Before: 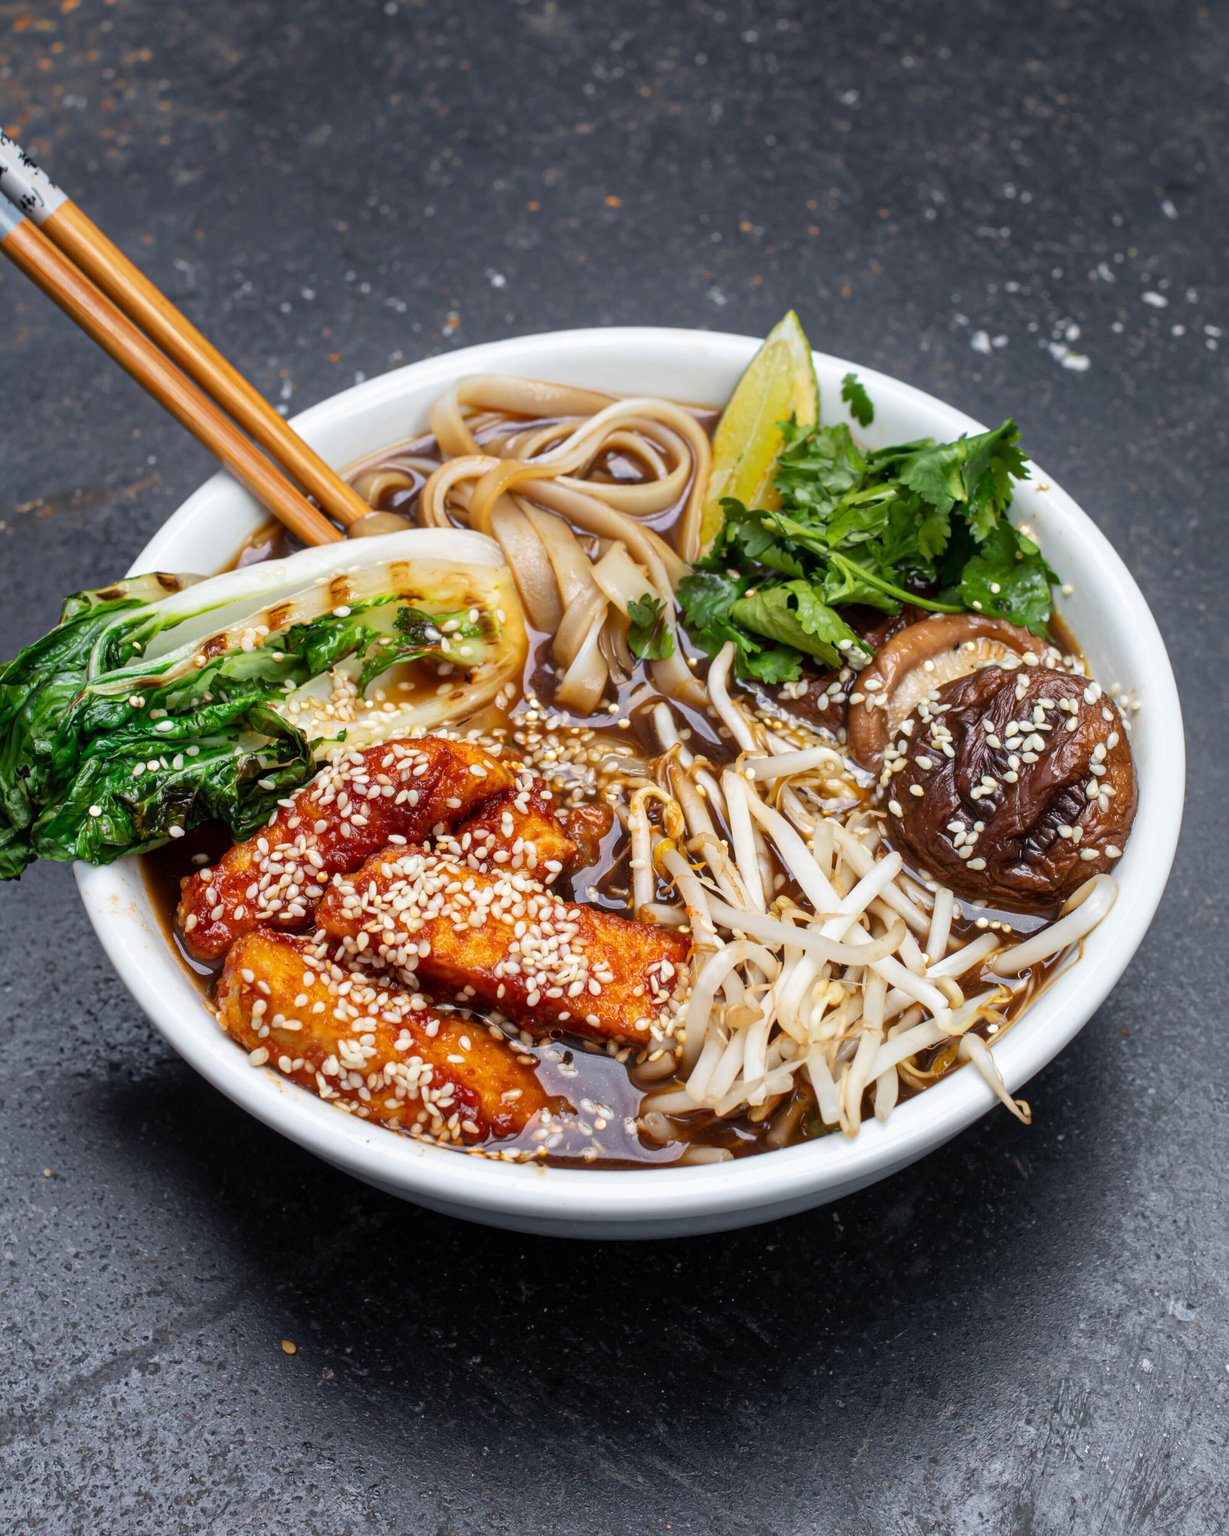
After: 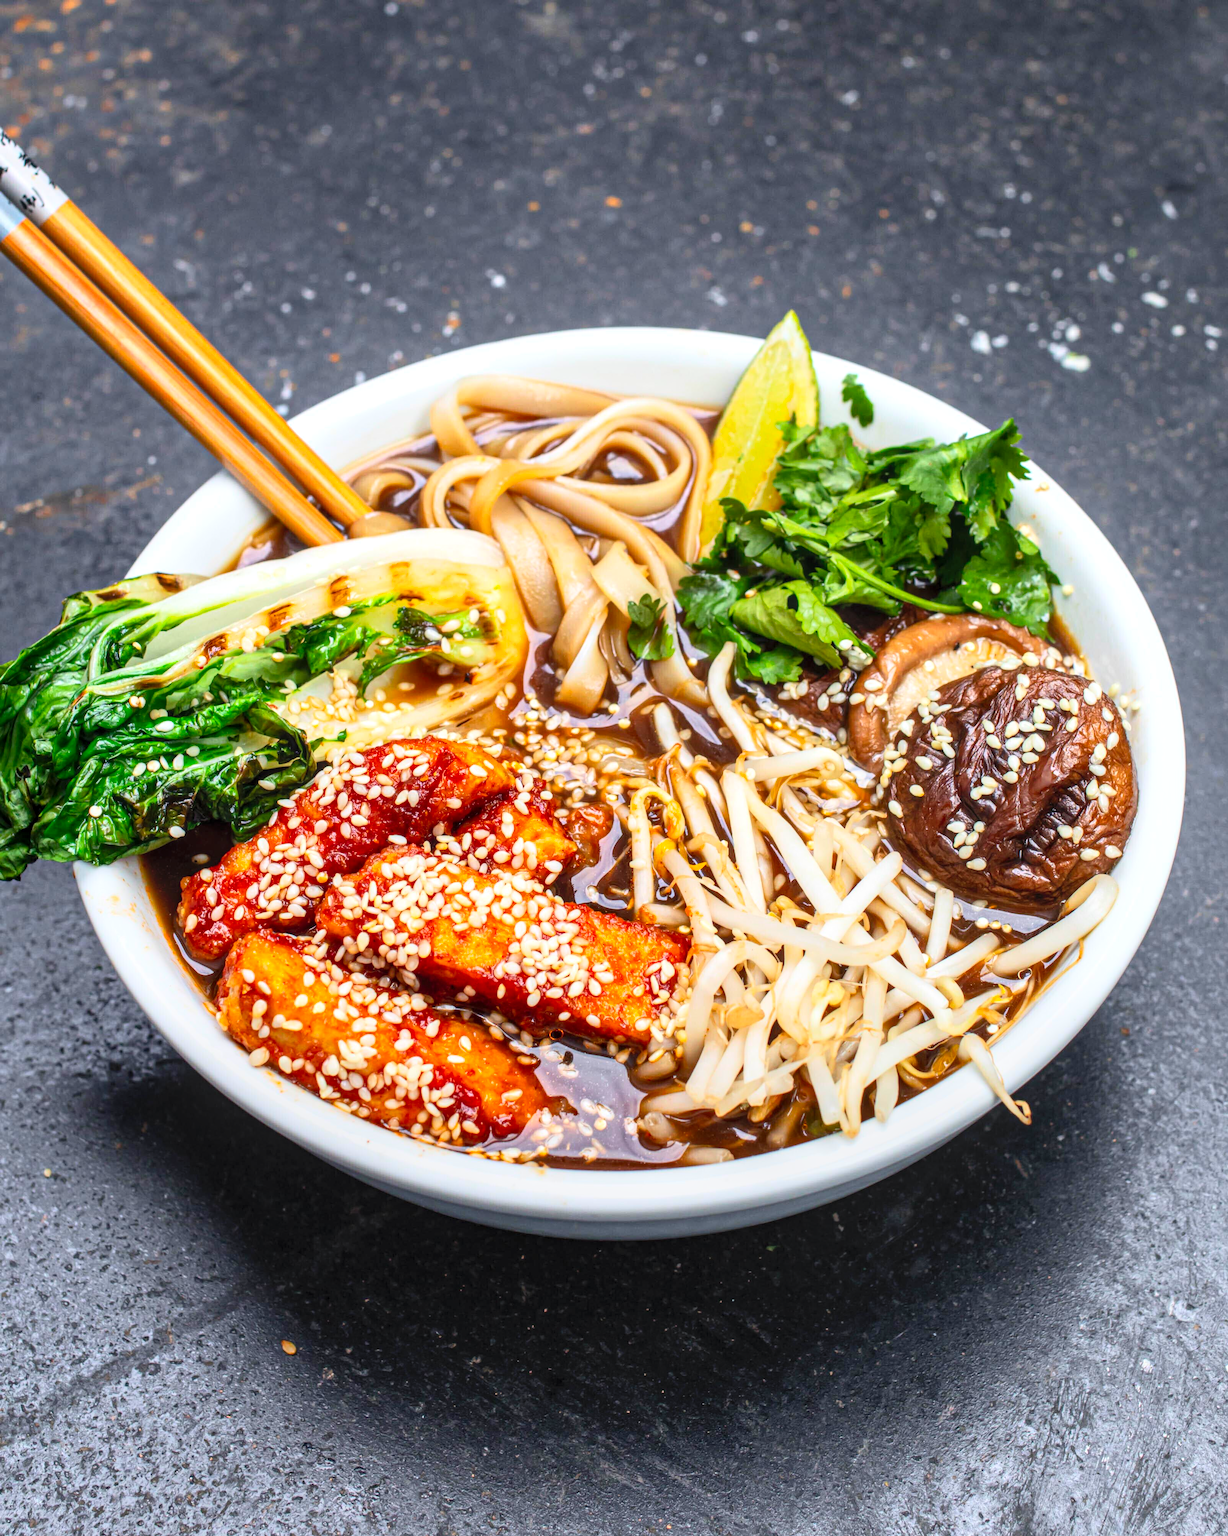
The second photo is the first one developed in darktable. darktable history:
local contrast: on, module defaults
contrast brightness saturation: contrast 0.24, brightness 0.26, saturation 0.39
tone equalizer: on, module defaults
